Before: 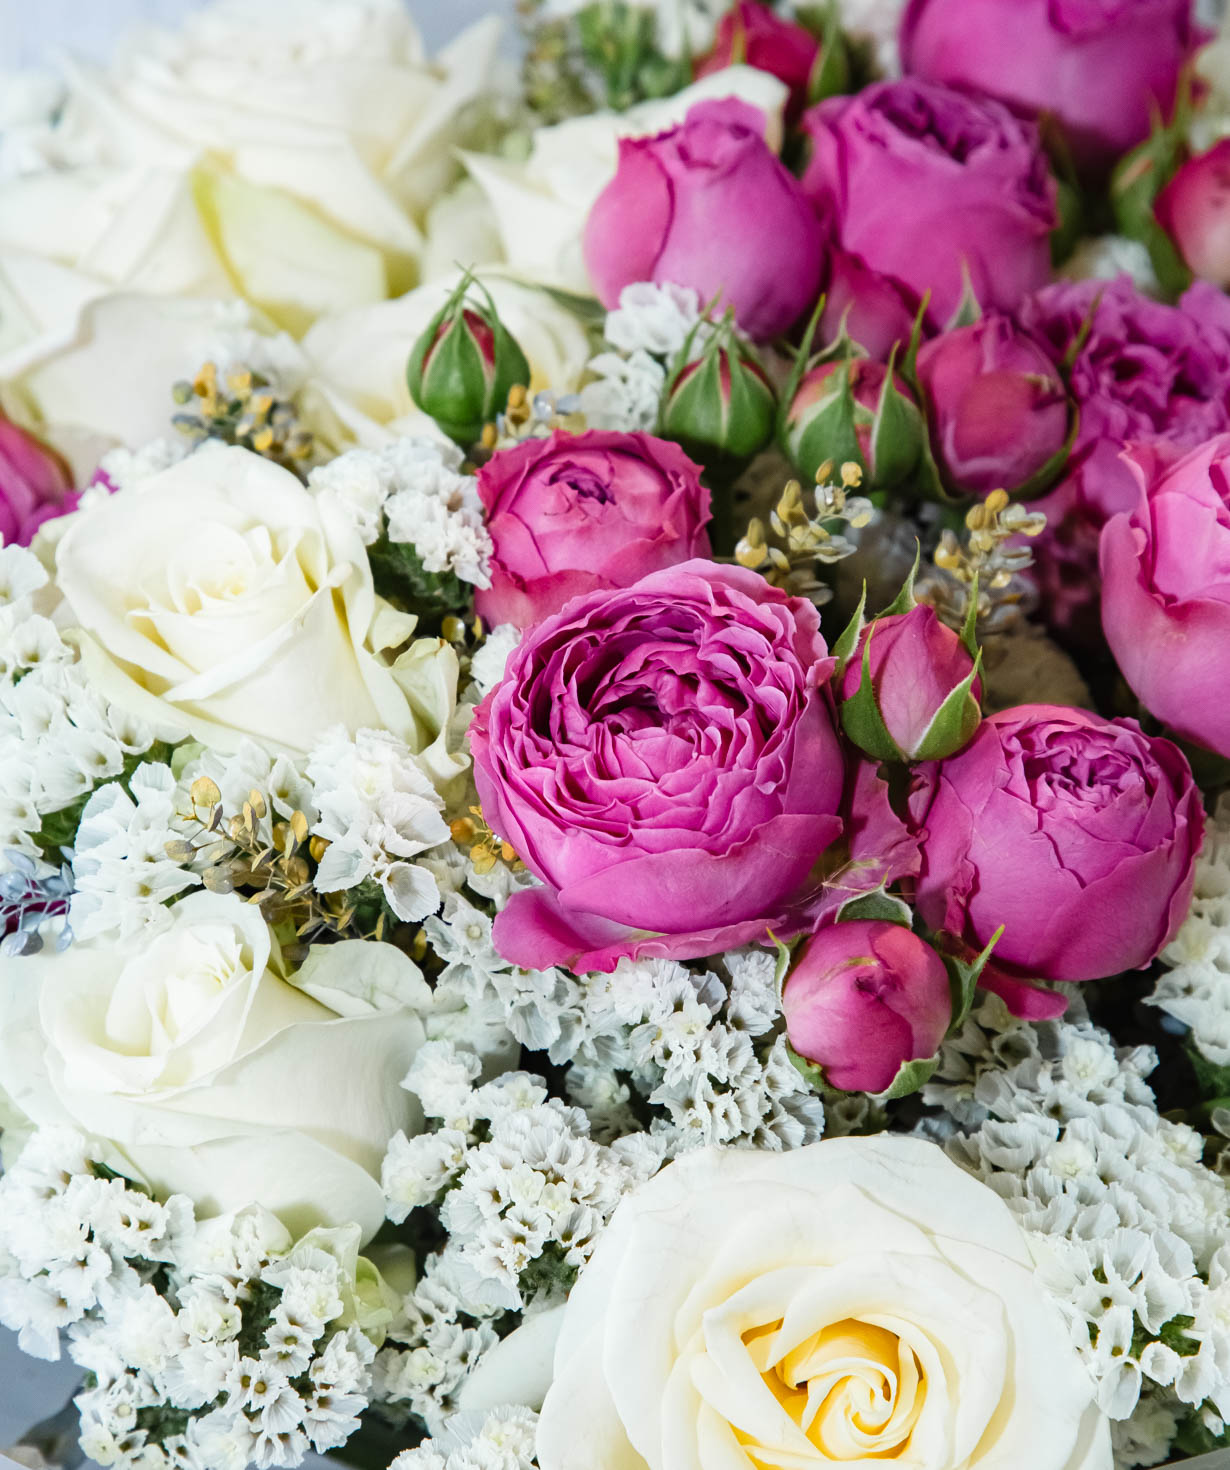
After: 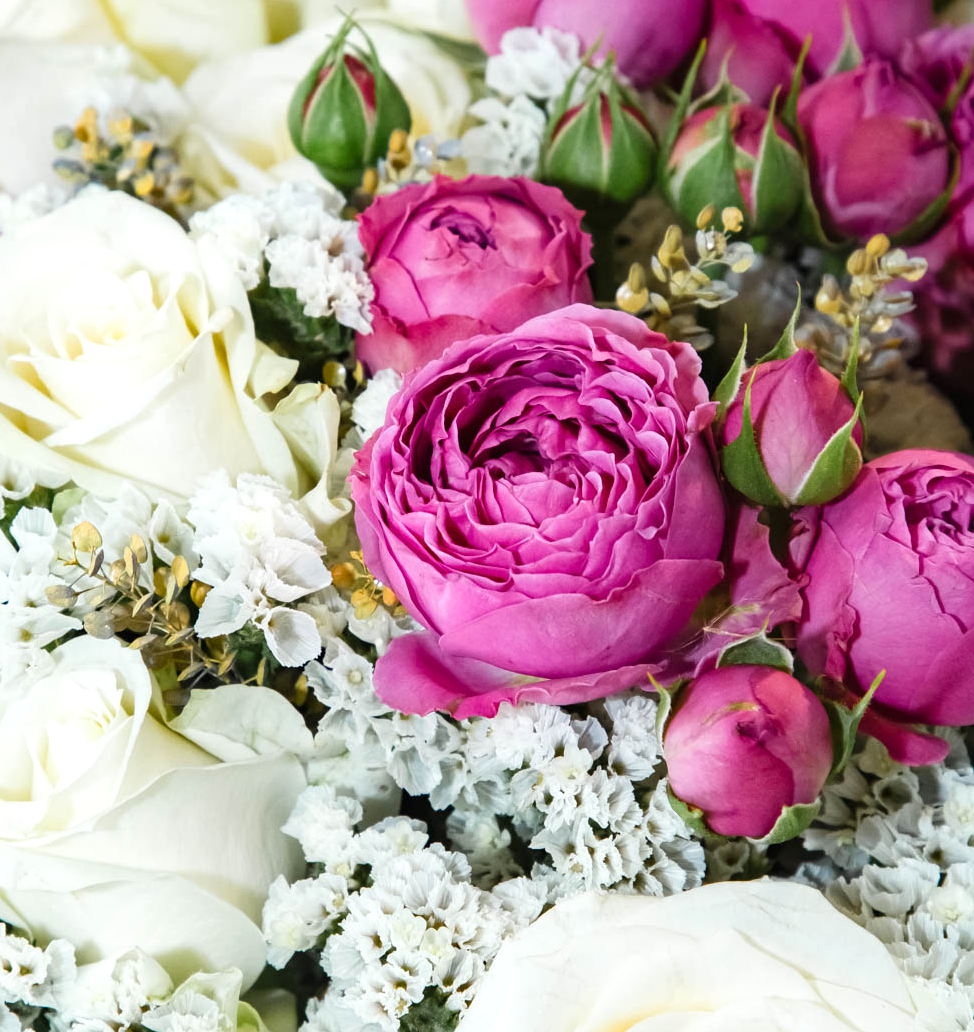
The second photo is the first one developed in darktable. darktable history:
exposure: exposure 0.189 EV, compensate exposure bias true, compensate highlight preservation false
crop: left 9.702%, top 17.389%, right 11.078%, bottom 12.358%
